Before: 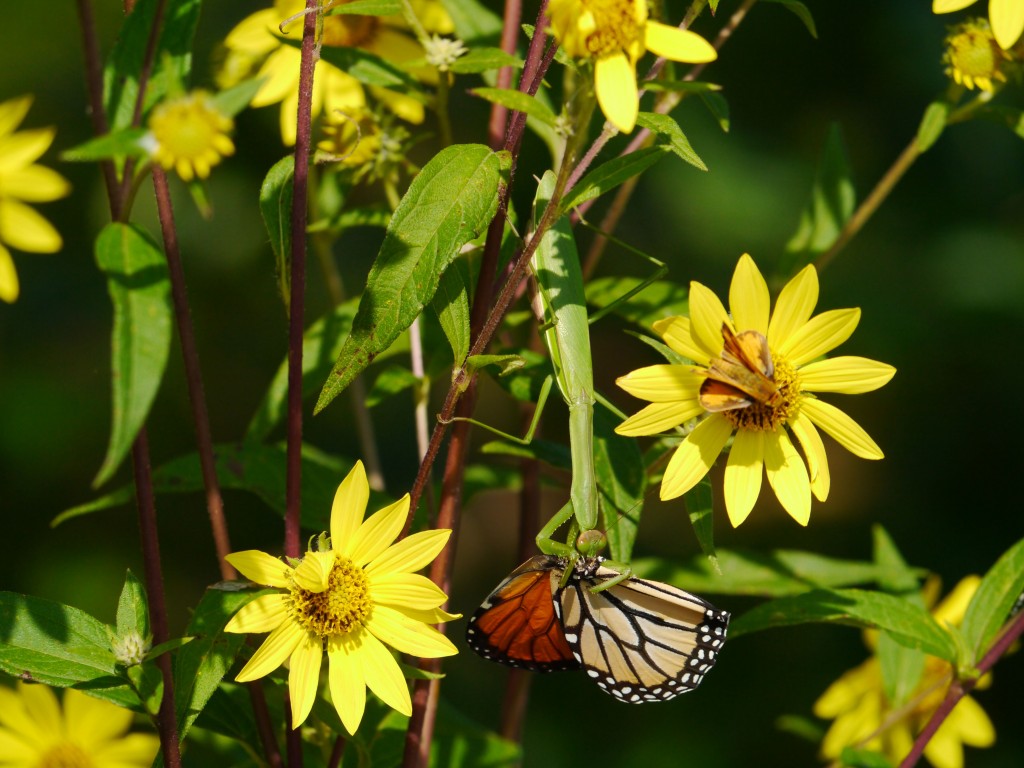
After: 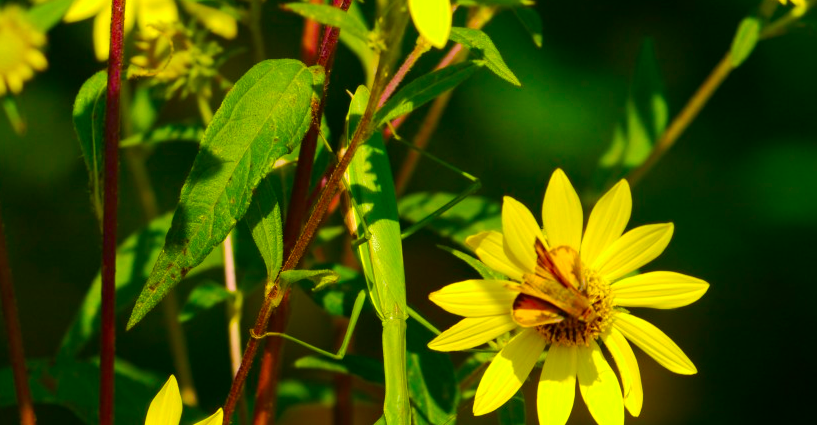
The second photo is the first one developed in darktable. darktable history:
crop: left 18.323%, top 11.073%, right 1.819%, bottom 33.518%
color correction: highlights b* 0.02, saturation 1.26
color balance rgb: shadows lift › luminance -19.928%, power › chroma 0.485%, power › hue 215.29°, highlights gain › luminance 6.44%, highlights gain › chroma 2.607%, highlights gain › hue 92.72°, linear chroma grading › global chroma 42.035%, perceptual saturation grading › global saturation 19.479%
